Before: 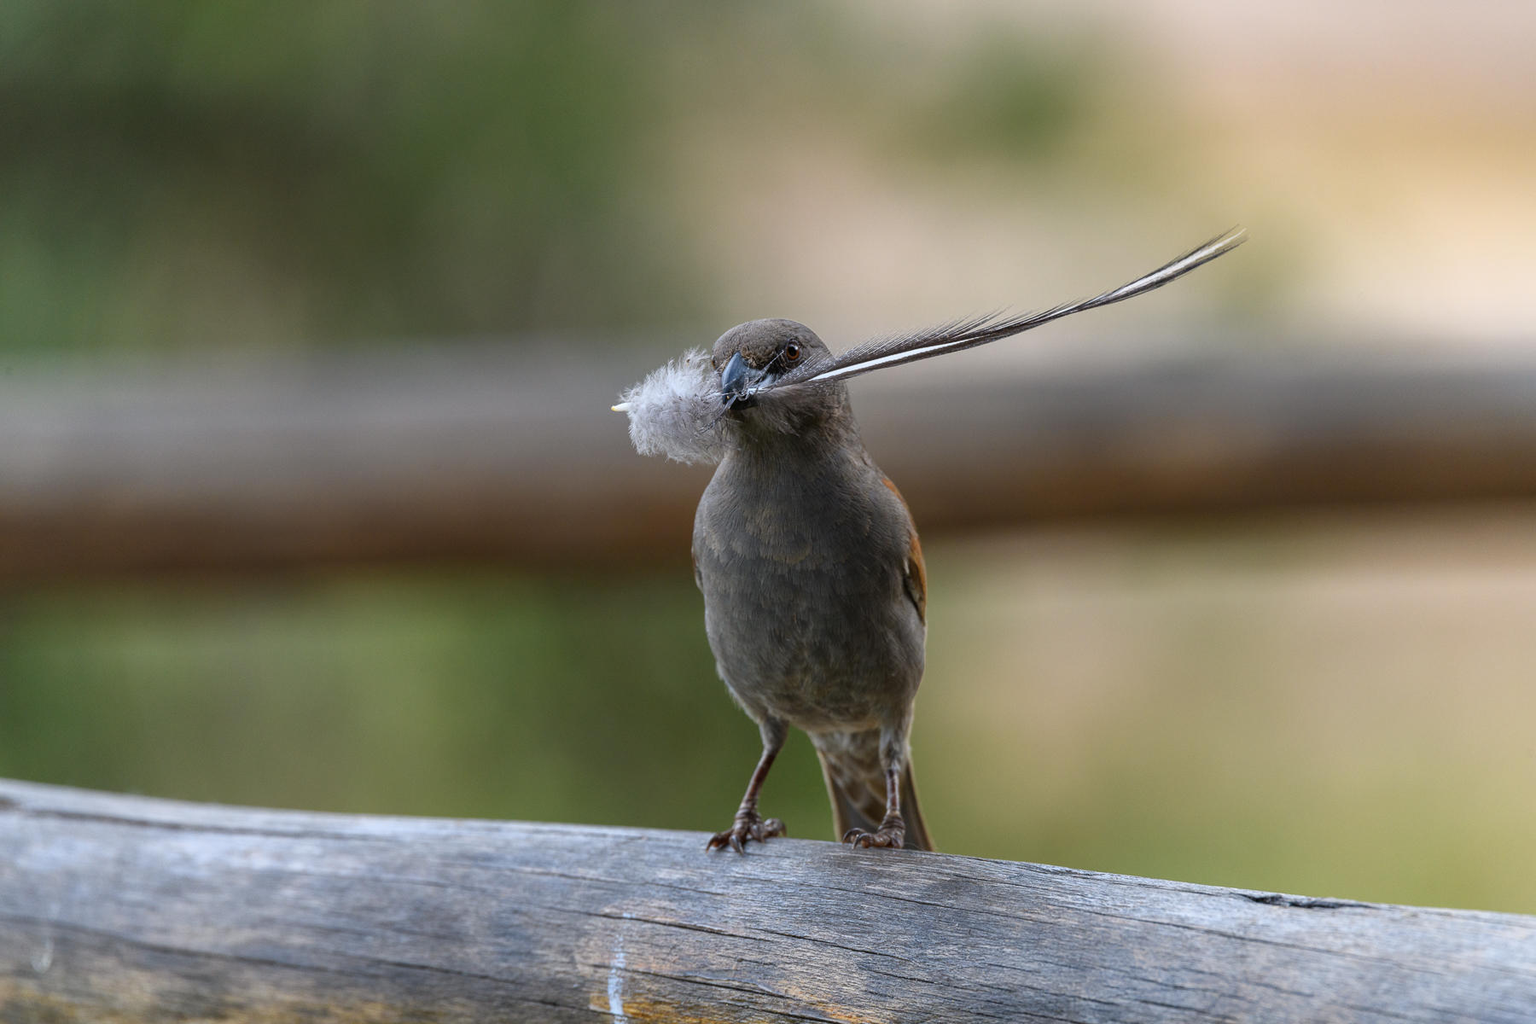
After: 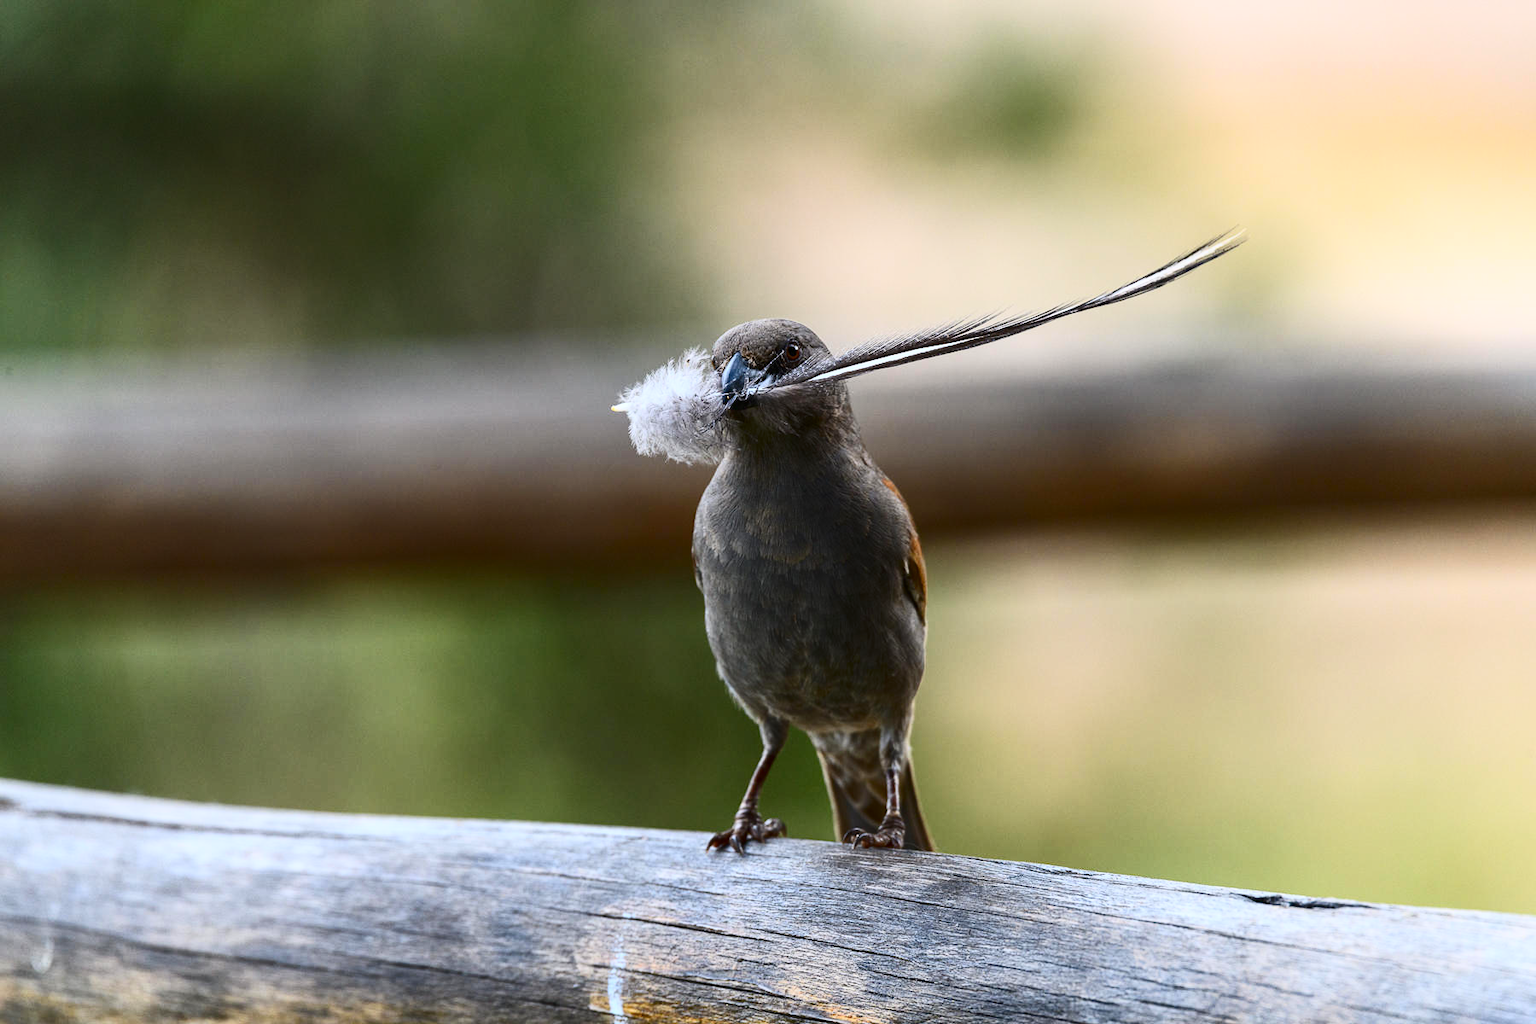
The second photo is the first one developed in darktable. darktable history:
contrast brightness saturation: contrast 0.398, brightness 0.109, saturation 0.213
